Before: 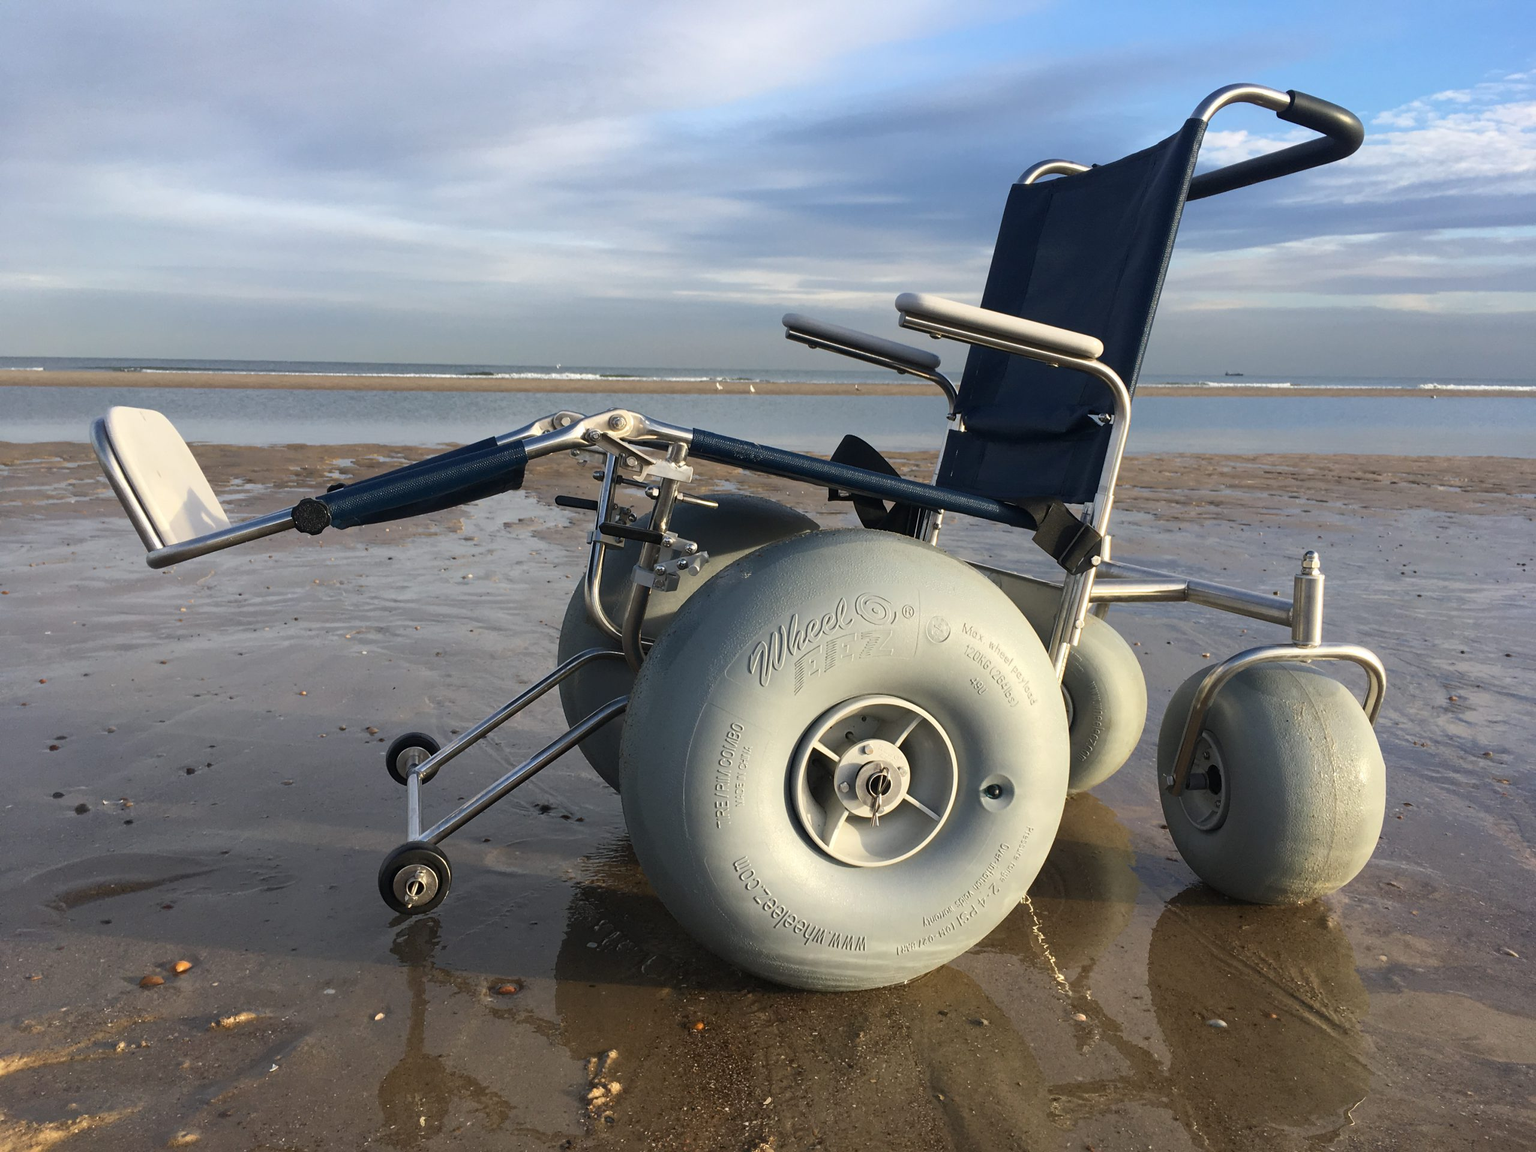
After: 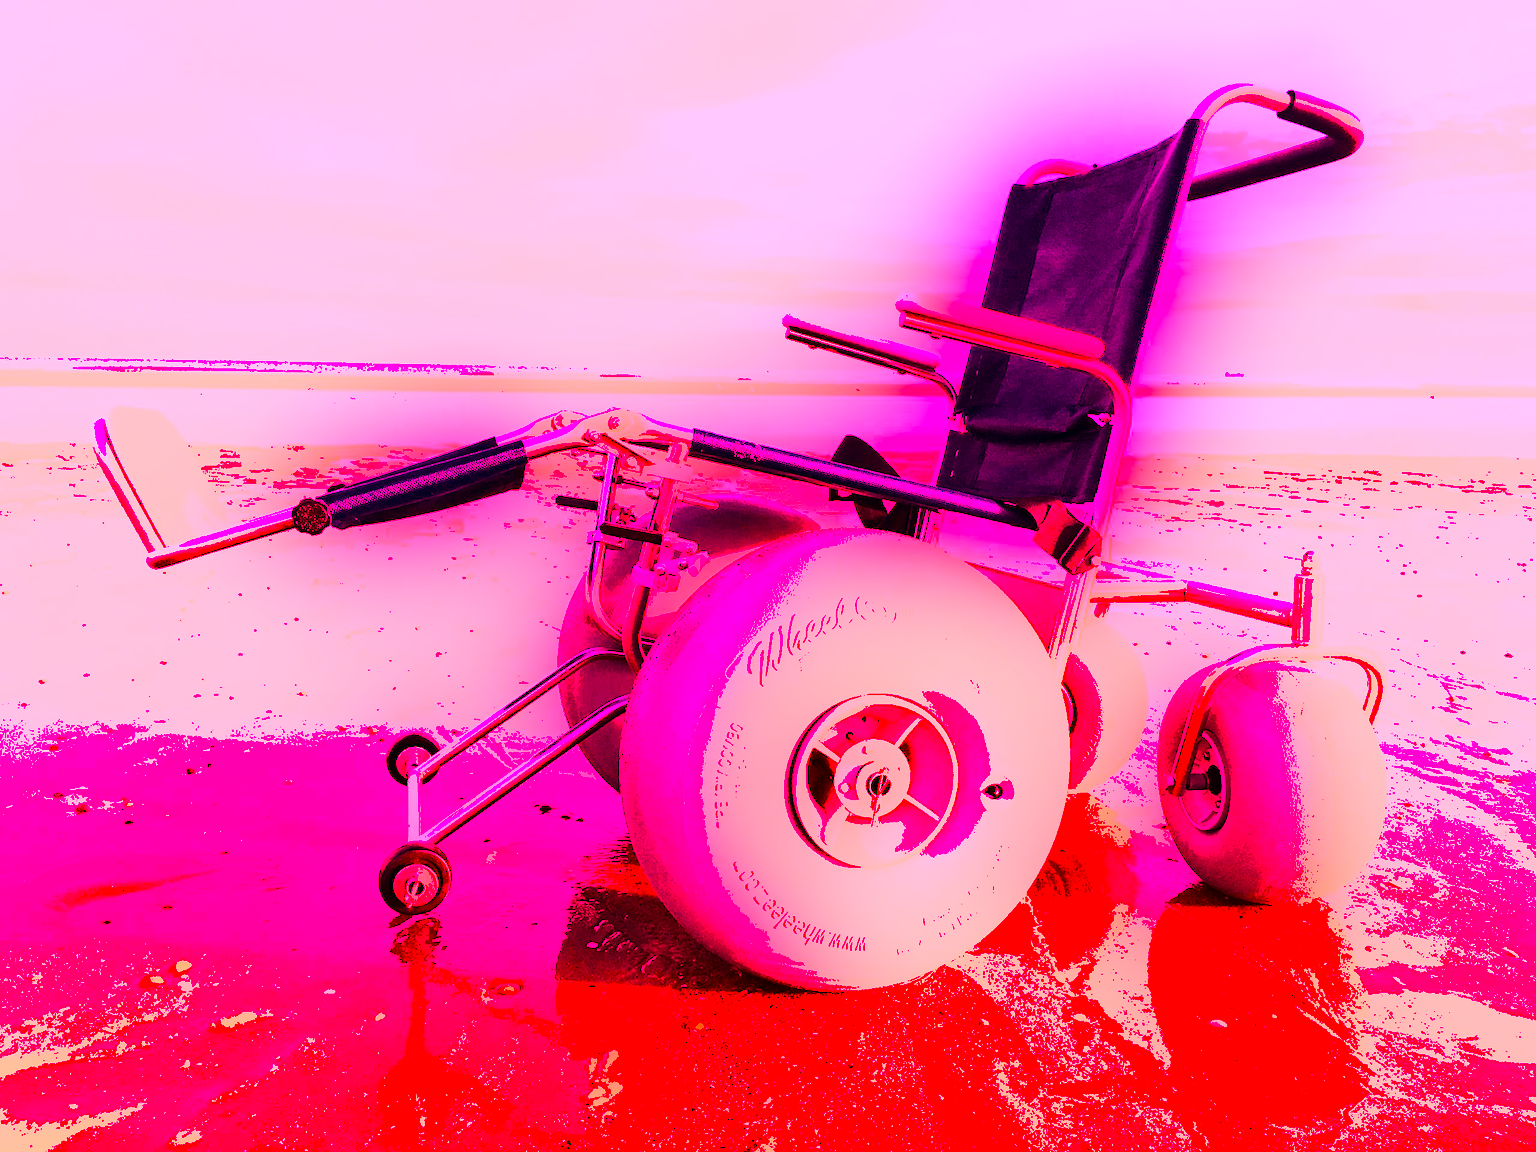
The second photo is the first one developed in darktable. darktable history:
color balance rgb: perceptual saturation grading › global saturation 45%, perceptual saturation grading › highlights -25%, perceptual saturation grading › shadows 50%, perceptual brilliance grading › global brilliance 3%, global vibrance 3%
white balance: red 4.26, blue 1.802
rgb curve: curves: ch0 [(0, 0) (0.21, 0.15) (0.24, 0.21) (0.5, 0.75) (0.75, 0.96) (0.89, 0.99) (1, 1)]; ch1 [(0, 0.02) (0.21, 0.13) (0.25, 0.2) (0.5, 0.67) (0.75, 0.9) (0.89, 0.97) (1, 1)]; ch2 [(0, 0.02) (0.21, 0.13) (0.25, 0.2) (0.5, 0.67) (0.75, 0.9) (0.89, 0.97) (1, 1)], compensate middle gray true
shadows and highlights: soften with gaussian
